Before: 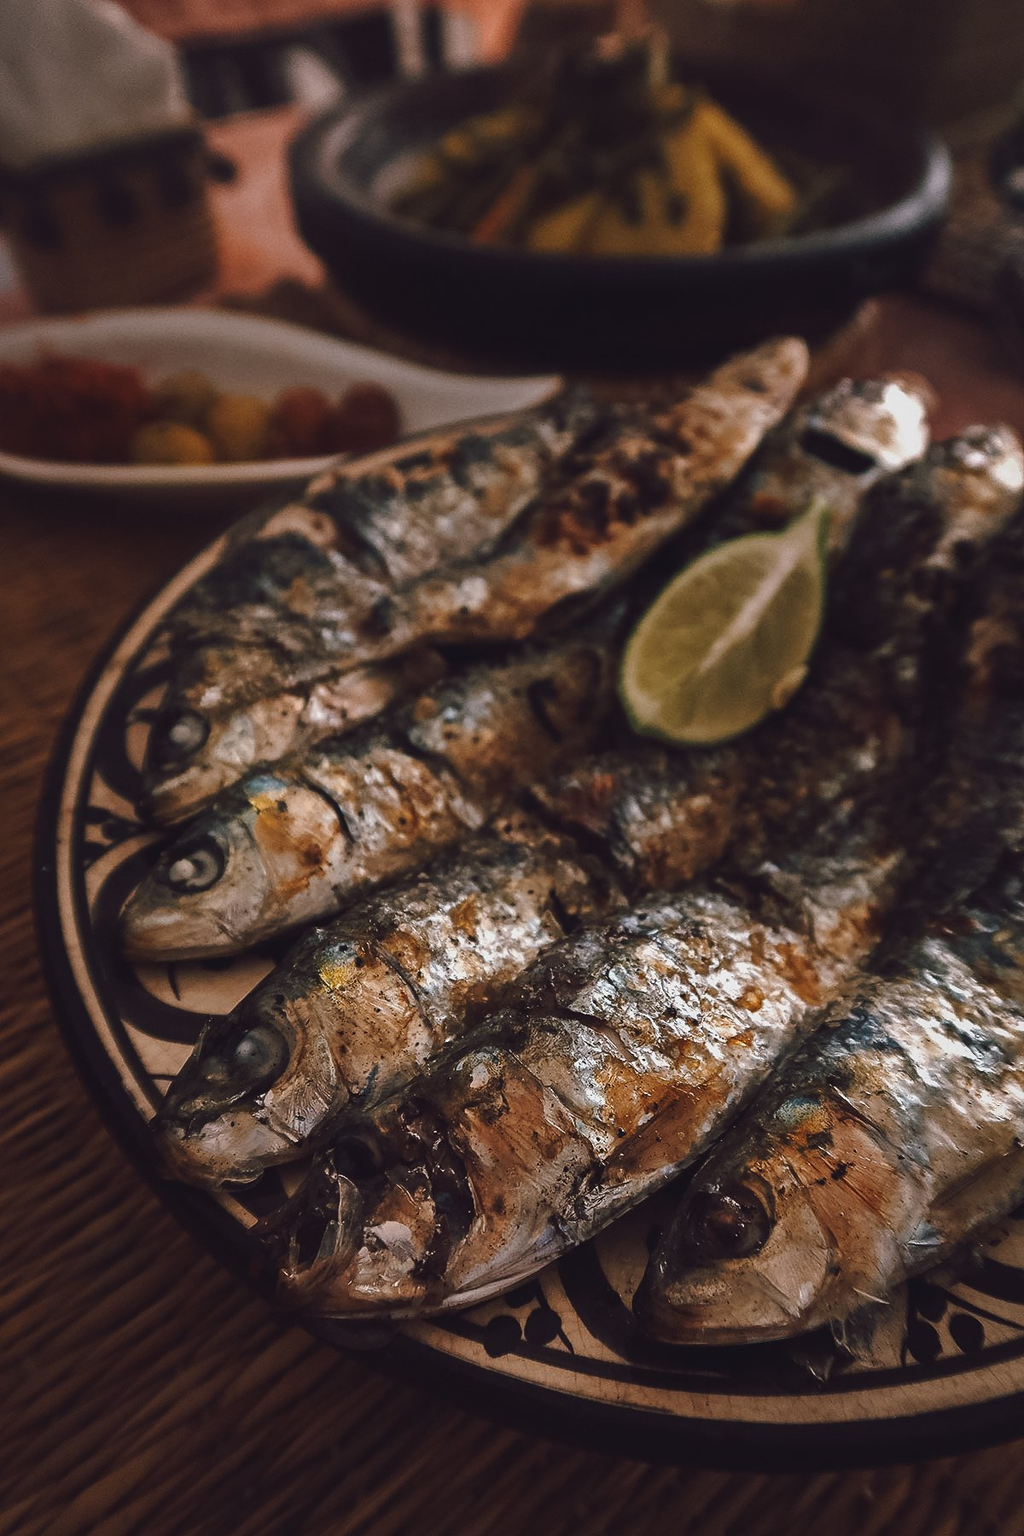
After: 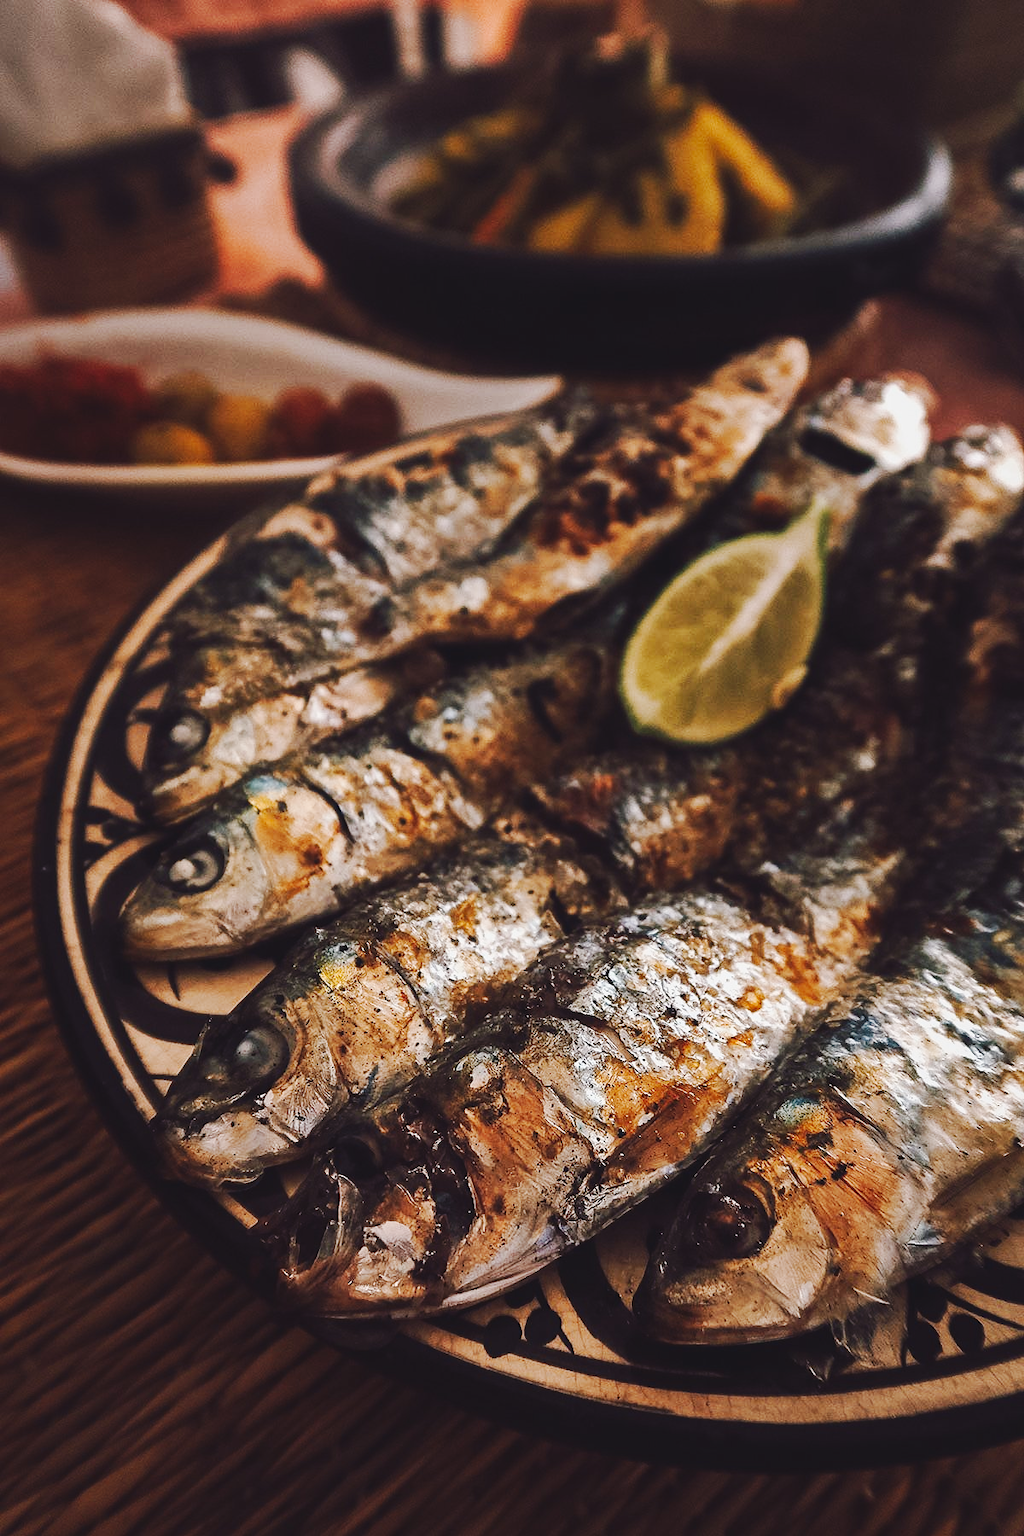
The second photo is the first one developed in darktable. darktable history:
tone curve: curves: ch0 [(0, 0.026) (0.146, 0.158) (0.272, 0.34) (0.453, 0.627) (0.687, 0.829) (1, 1)], preserve colors none
